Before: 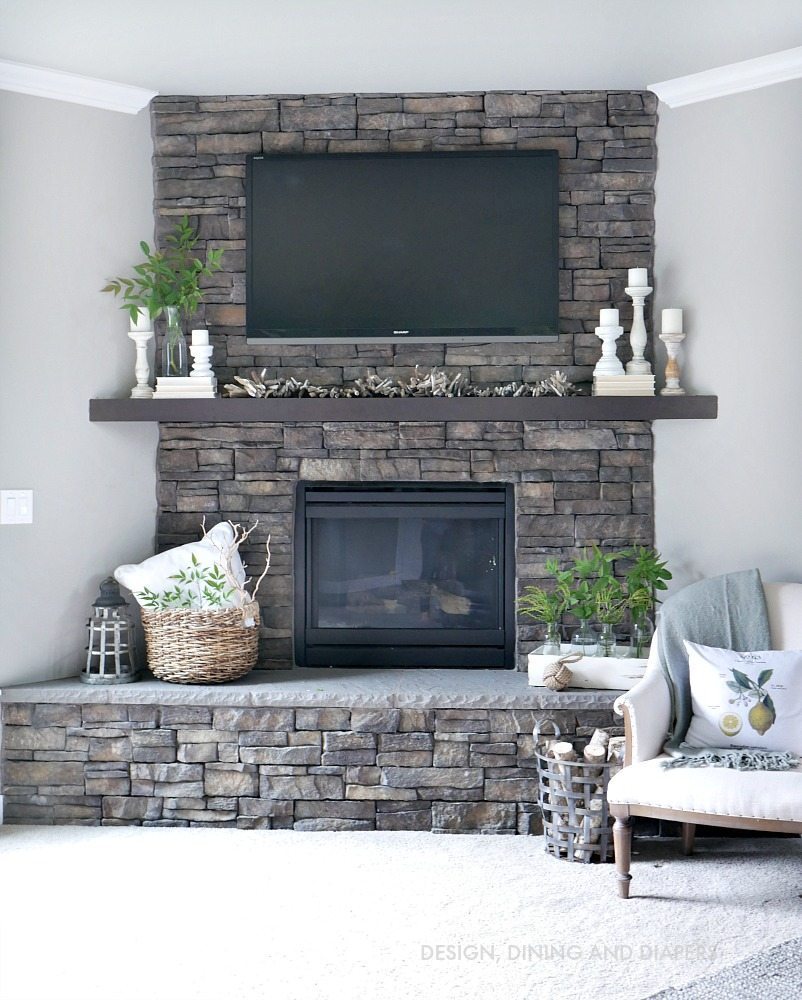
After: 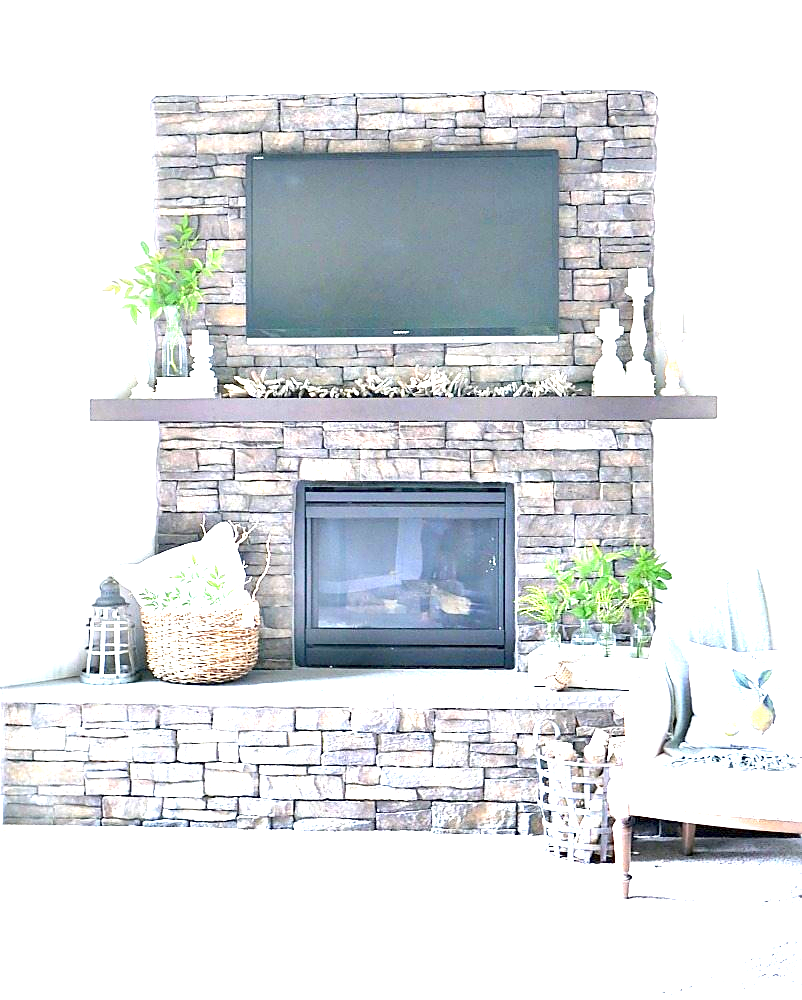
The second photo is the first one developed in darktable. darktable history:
contrast brightness saturation: brightness 0.09, saturation 0.19
sharpen: radius 1.864, amount 0.398, threshold 1.271
exposure: exposure 2.25 EV, compensate highlight preservation false
